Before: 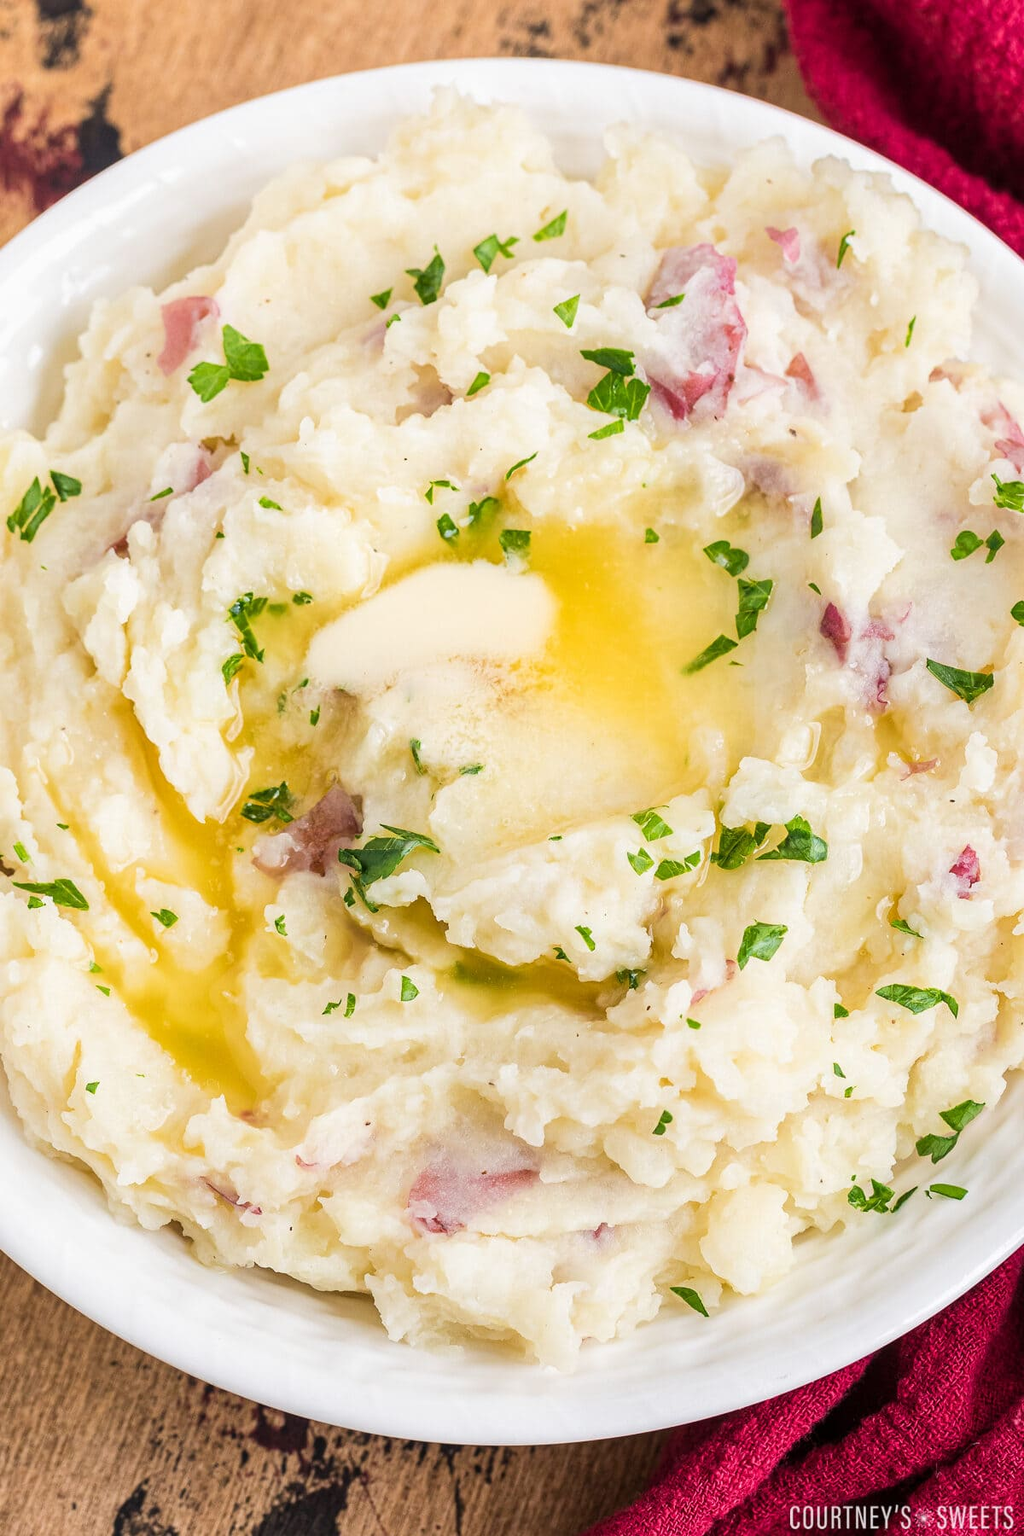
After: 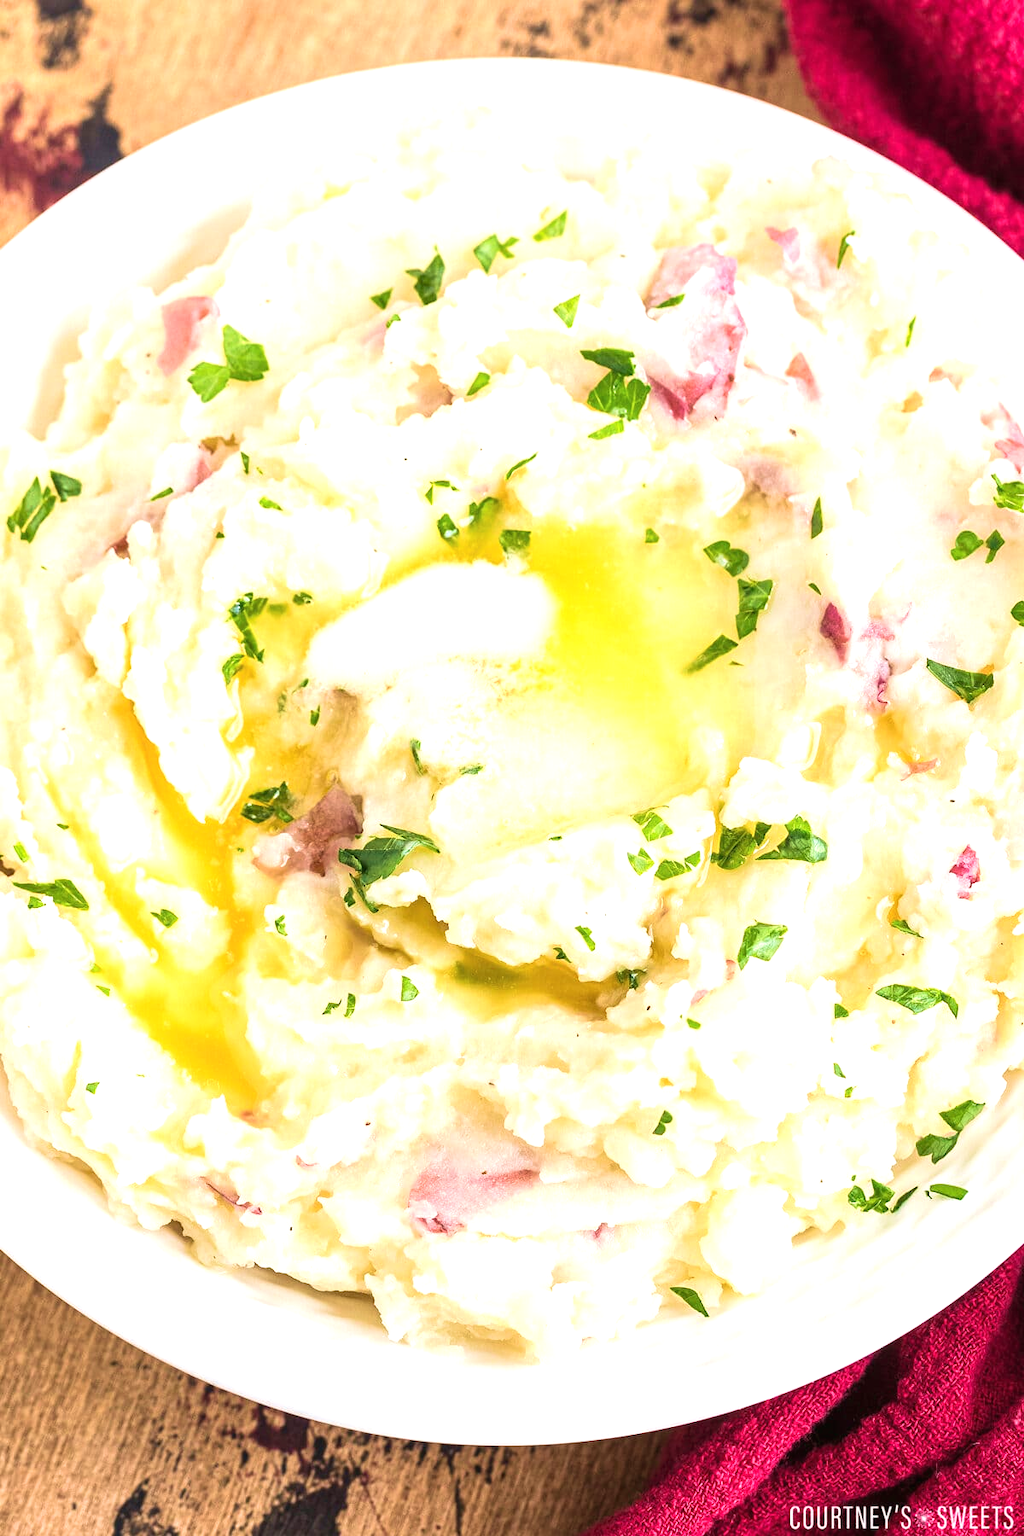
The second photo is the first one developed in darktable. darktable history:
exposure: black level correction 0, exposure 0.692 EV, compensate highlight preservation false
local contrast: mode bilateral grid, contrast 99, coarseness 100, detail 89%, midtone range 0.2
velvia: strength 28.58%
